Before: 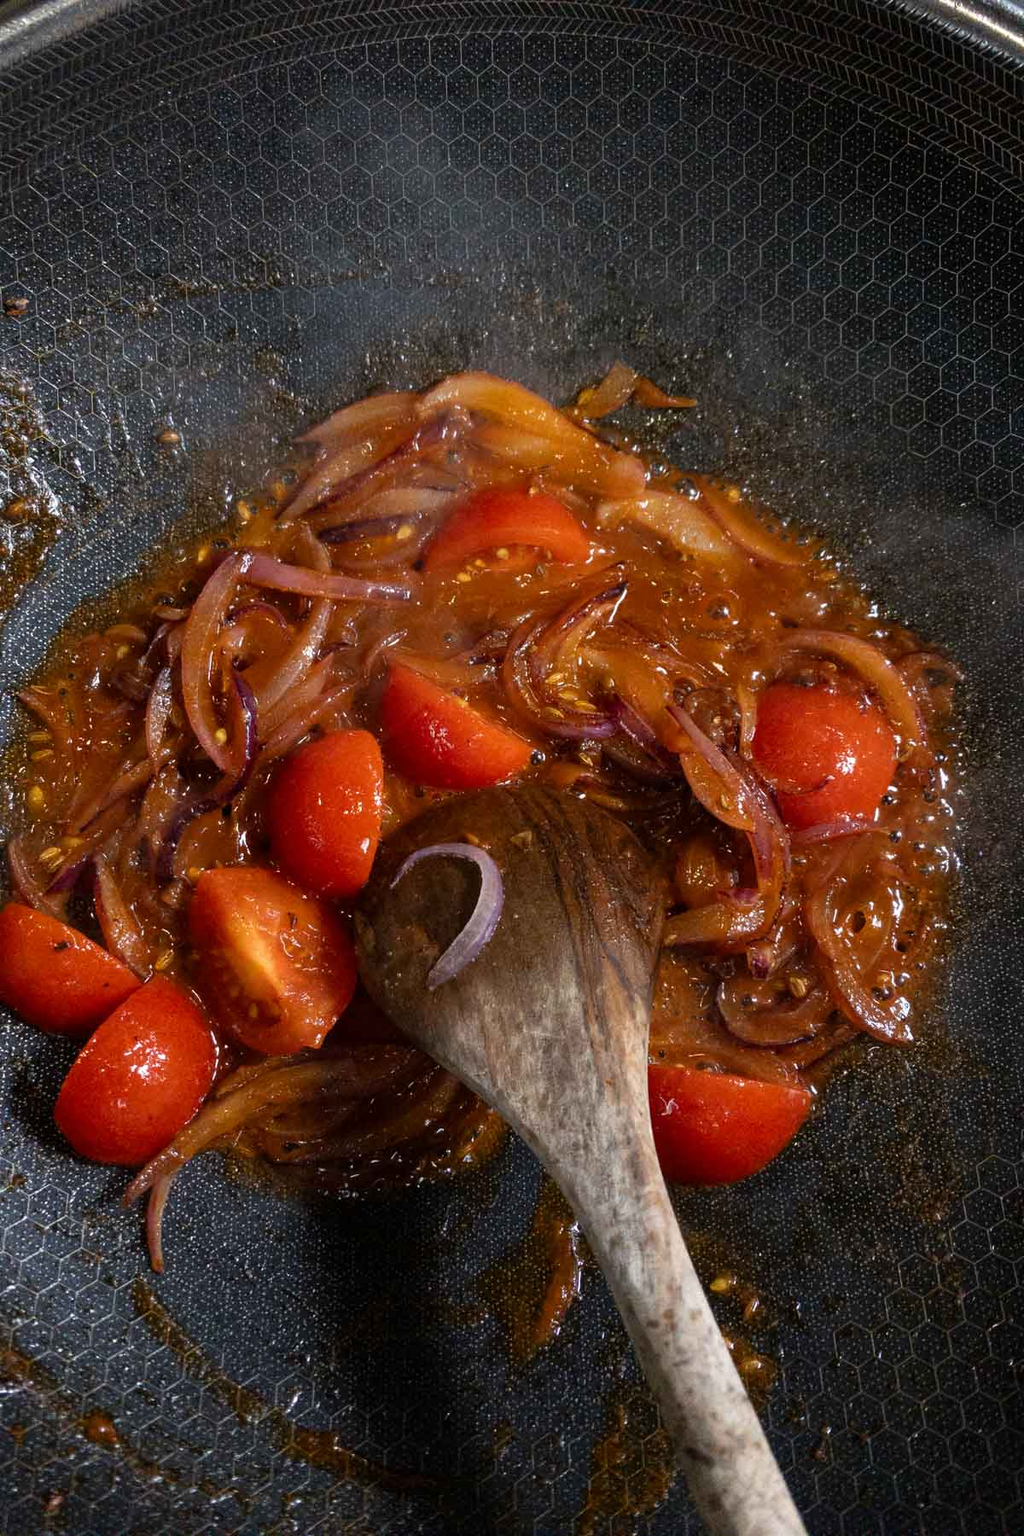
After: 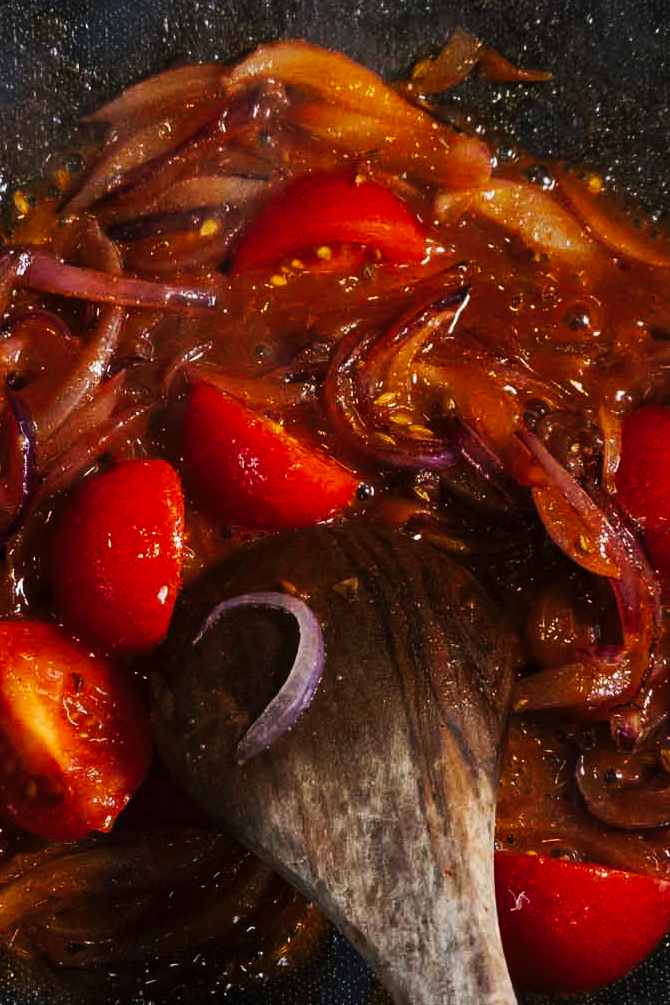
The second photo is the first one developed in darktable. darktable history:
crop and rotate: left 22.13%, top 22.054%, right 22.026%, bottom 22.102%
tone equalizer: on, module defaults
tone curve: curves: ch0 [(0, 0) (0.003, 0.003) (0.011, 0.009) (0.025, 0.018) (0.044, 0.028) (0.069, 0.038) (0.1, 0.049) (0.136, 0.062) (0.177, 0.089) (0.224, 0.123) (0.277, 0.165) (0.335, 0.223) (0.399, 0.293) (0.468, 0.385) (0.543, 0.497) (0.623, 0.613) (0.709, 0.716) (0.801, 0.802) (0.898, 0.887) (1, 1)], preserve colors none
